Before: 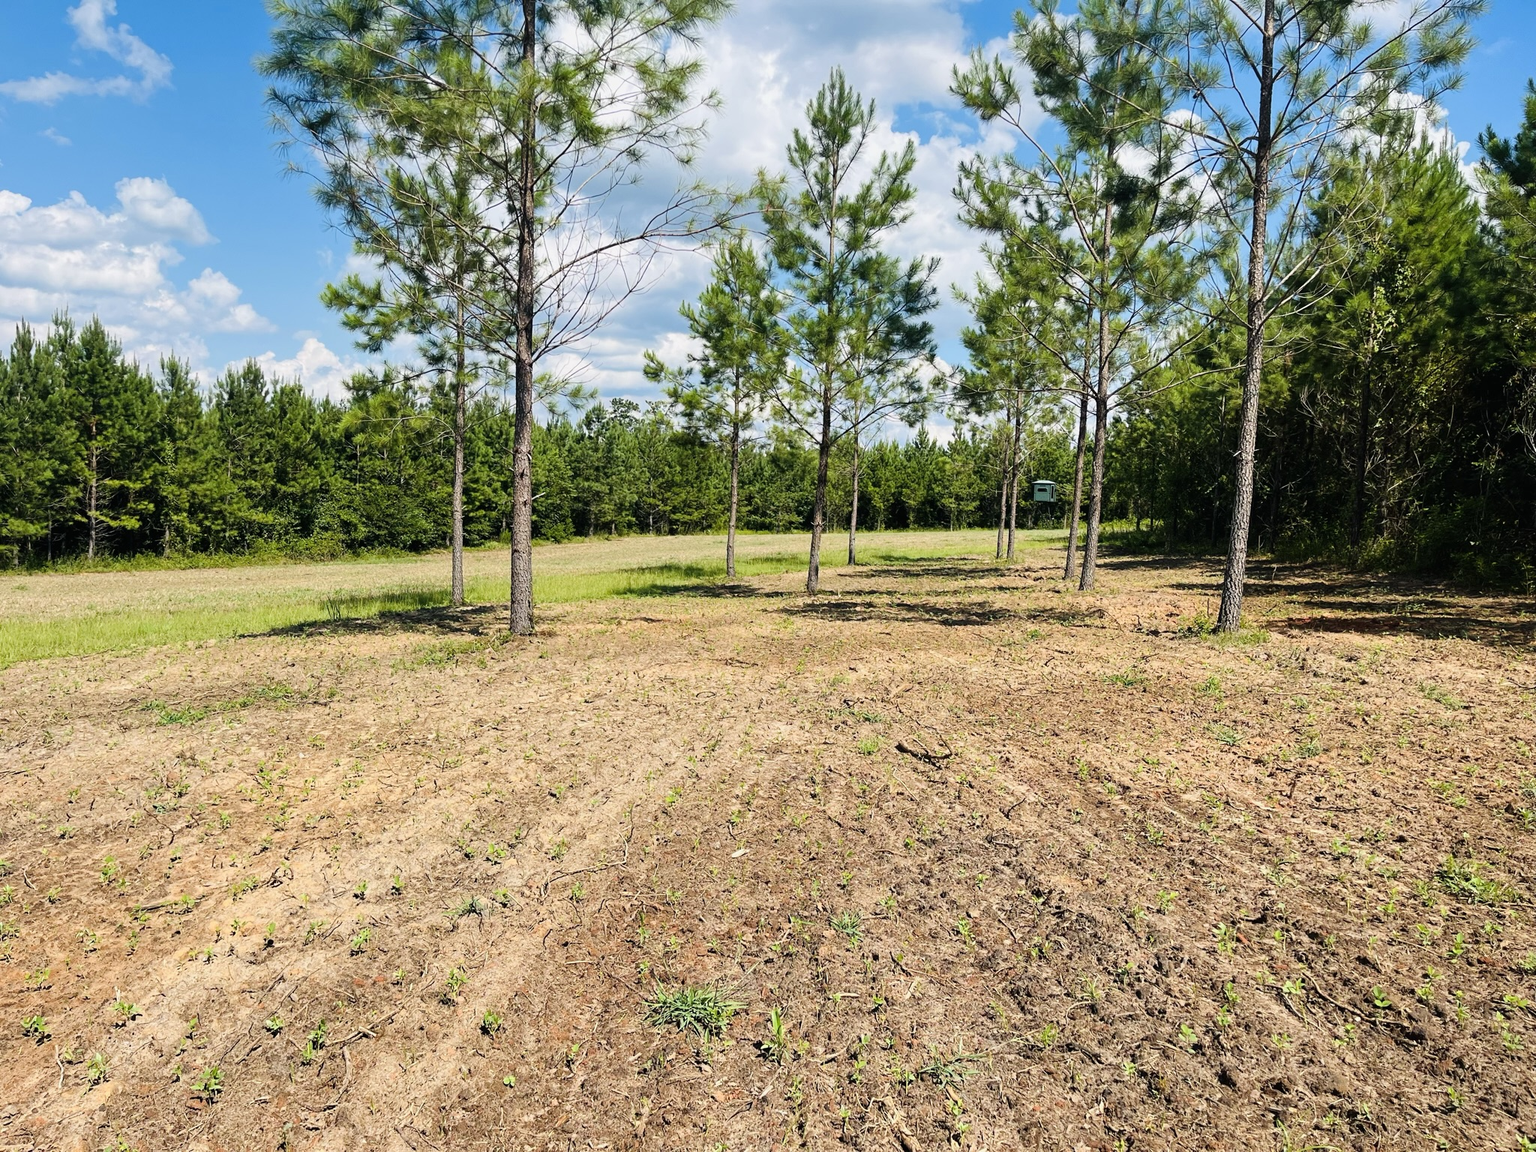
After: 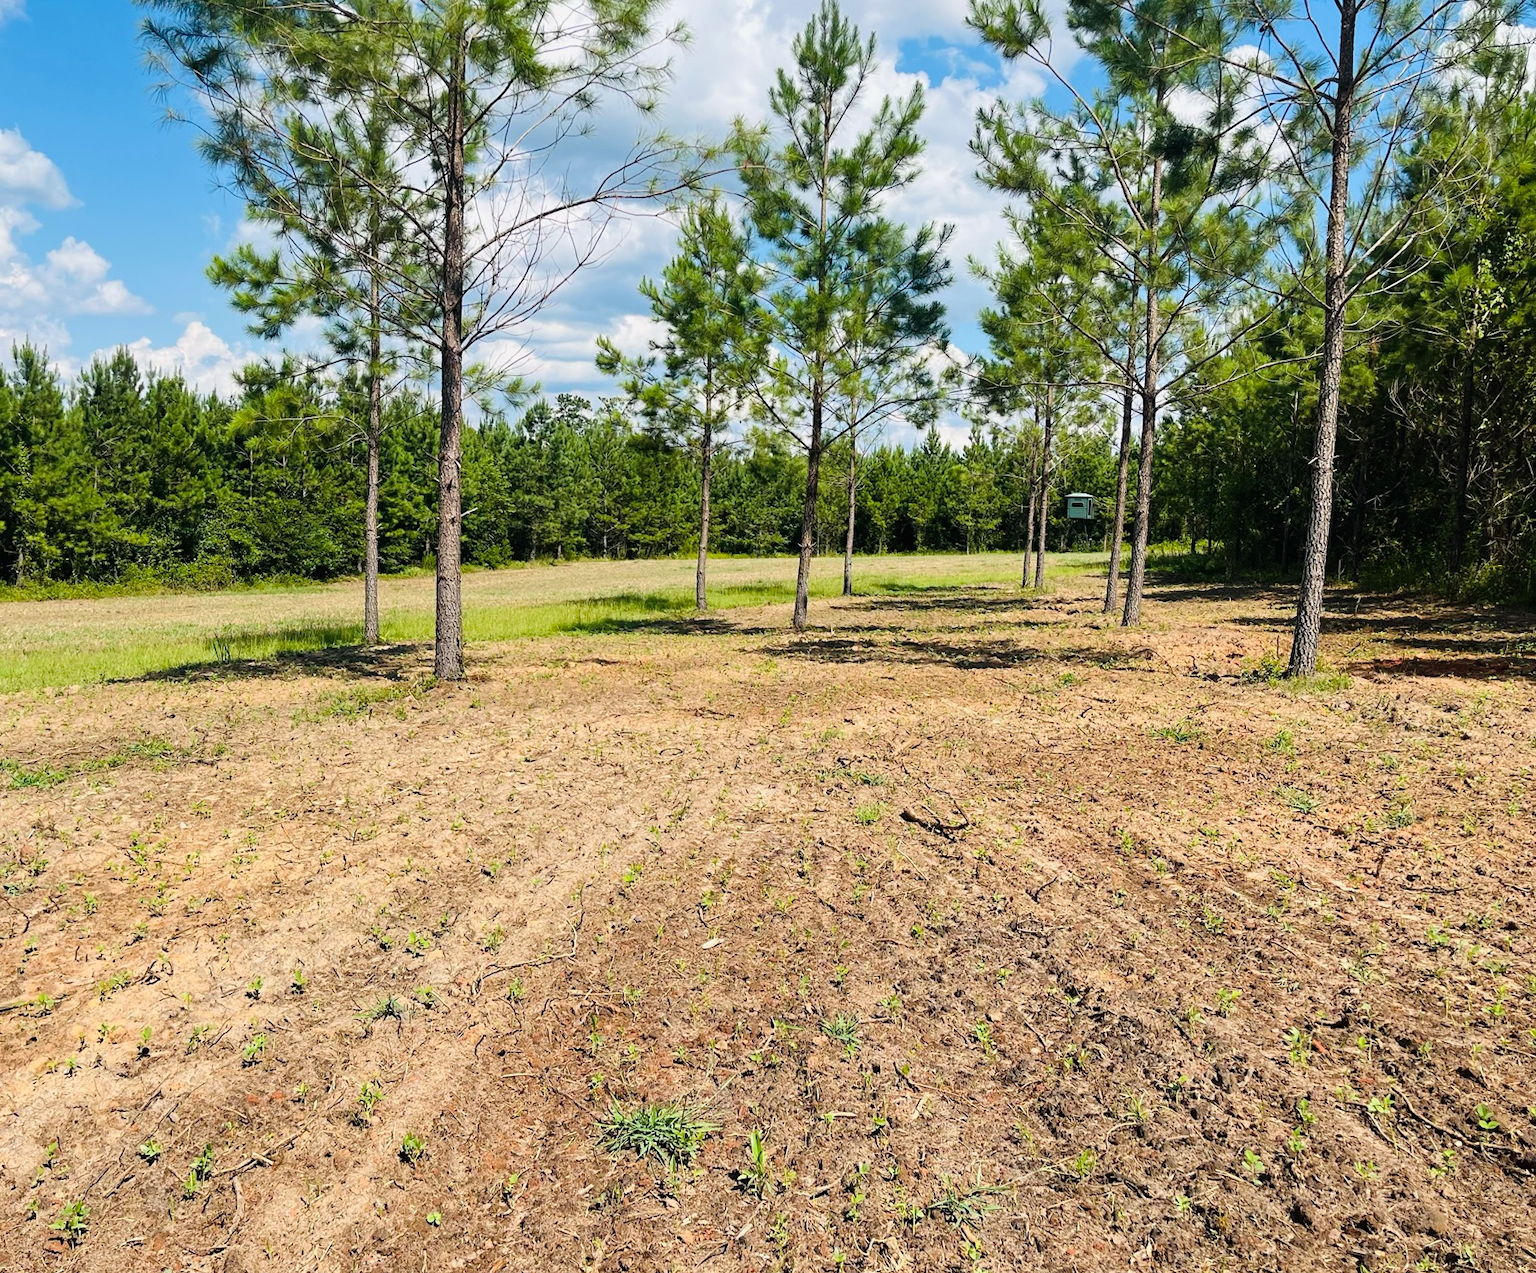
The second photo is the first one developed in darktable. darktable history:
crop: left 9.807%, top 6.259%, right 7.334%, bottom 2.177%
